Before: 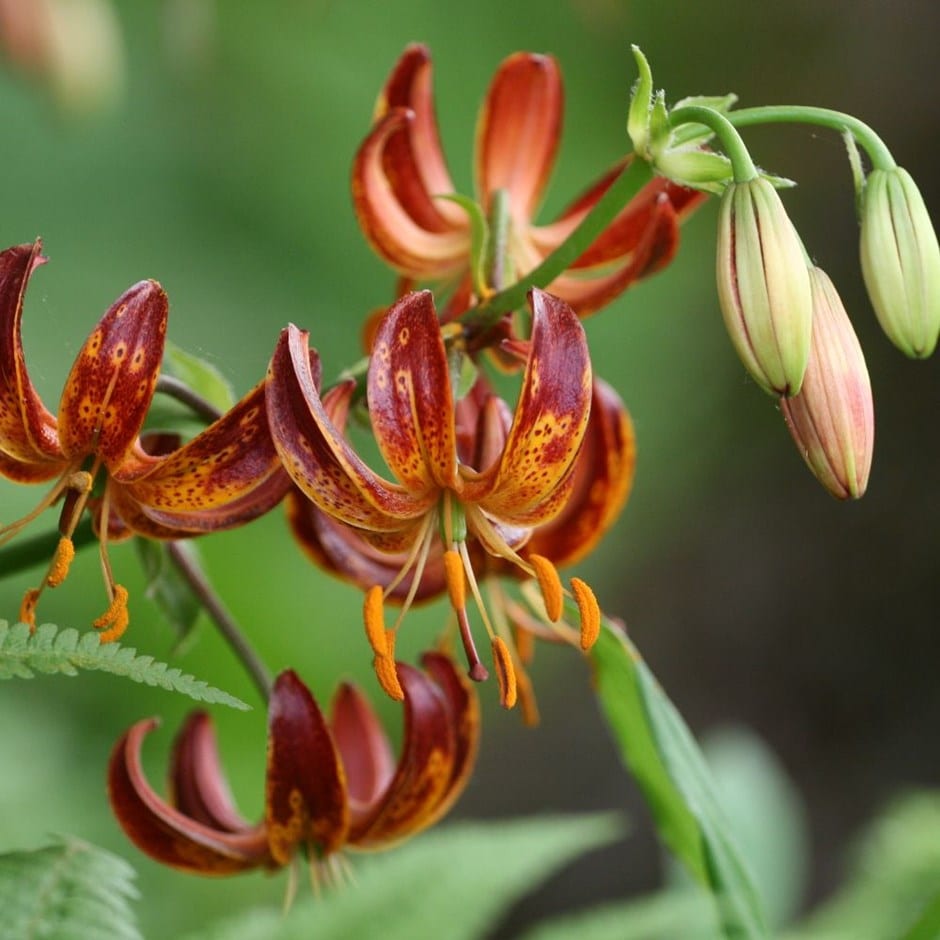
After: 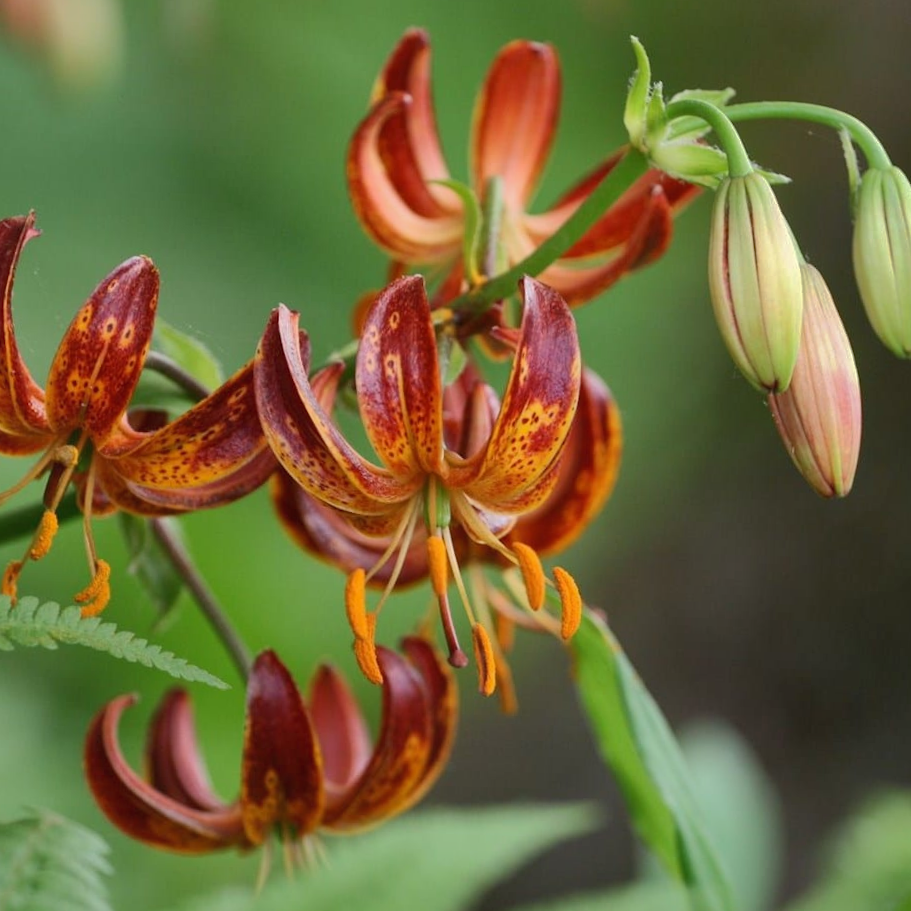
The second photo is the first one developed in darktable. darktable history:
shadows and highlights: shadows 39.26, highlights -60.02
crop and rotate: angle -1.8°
